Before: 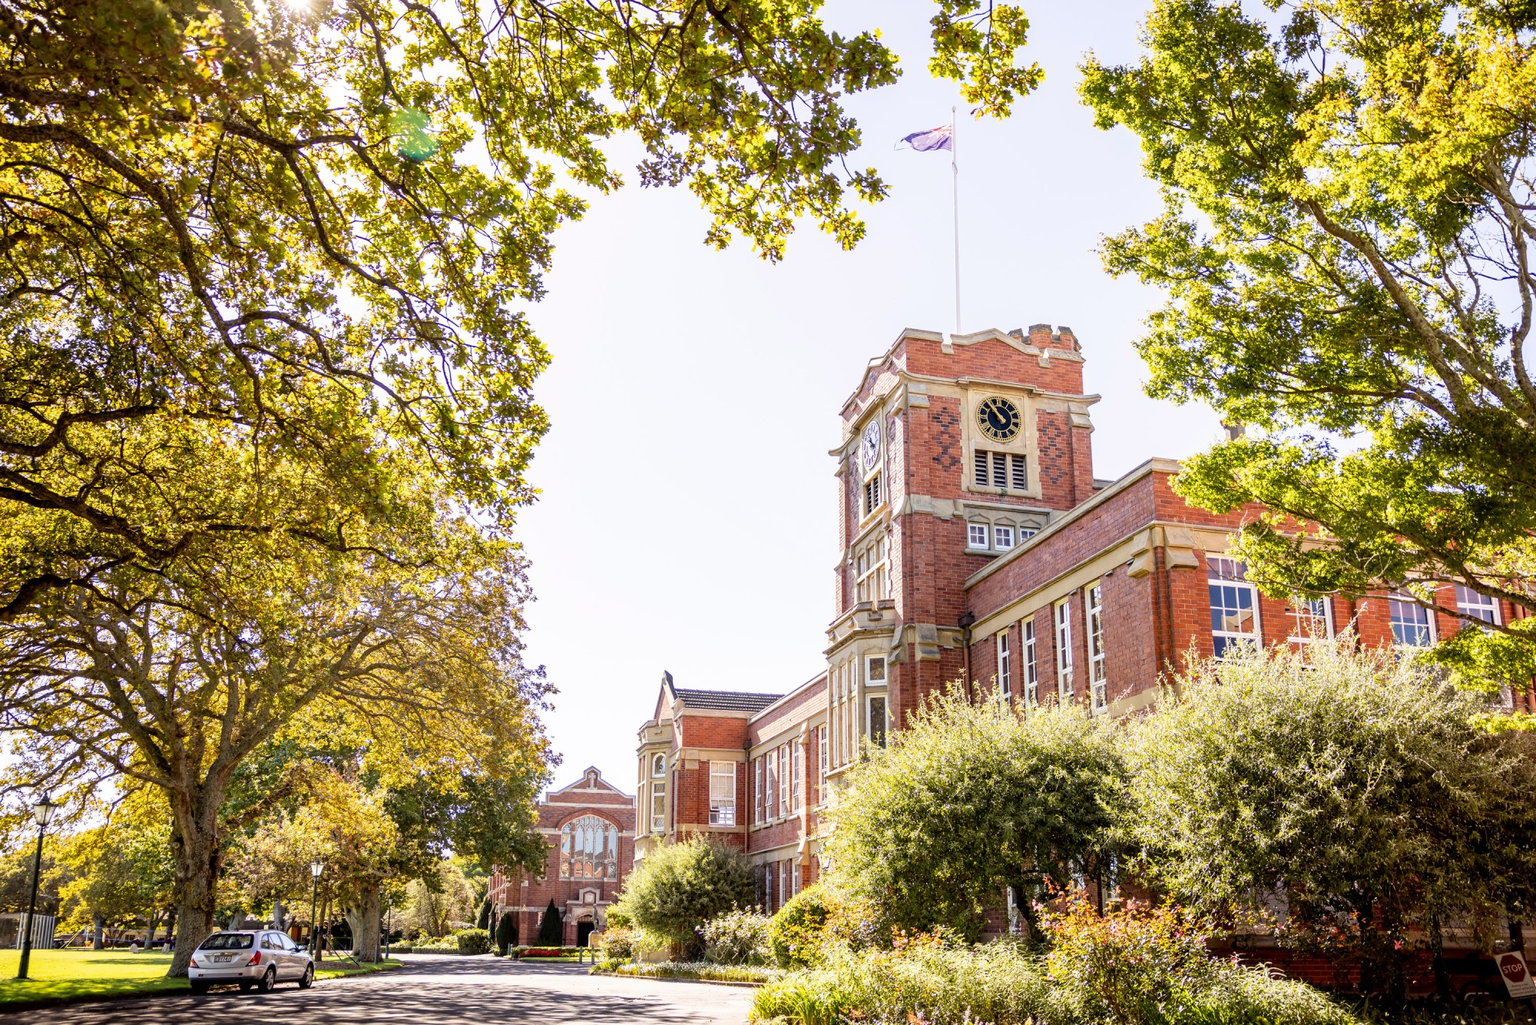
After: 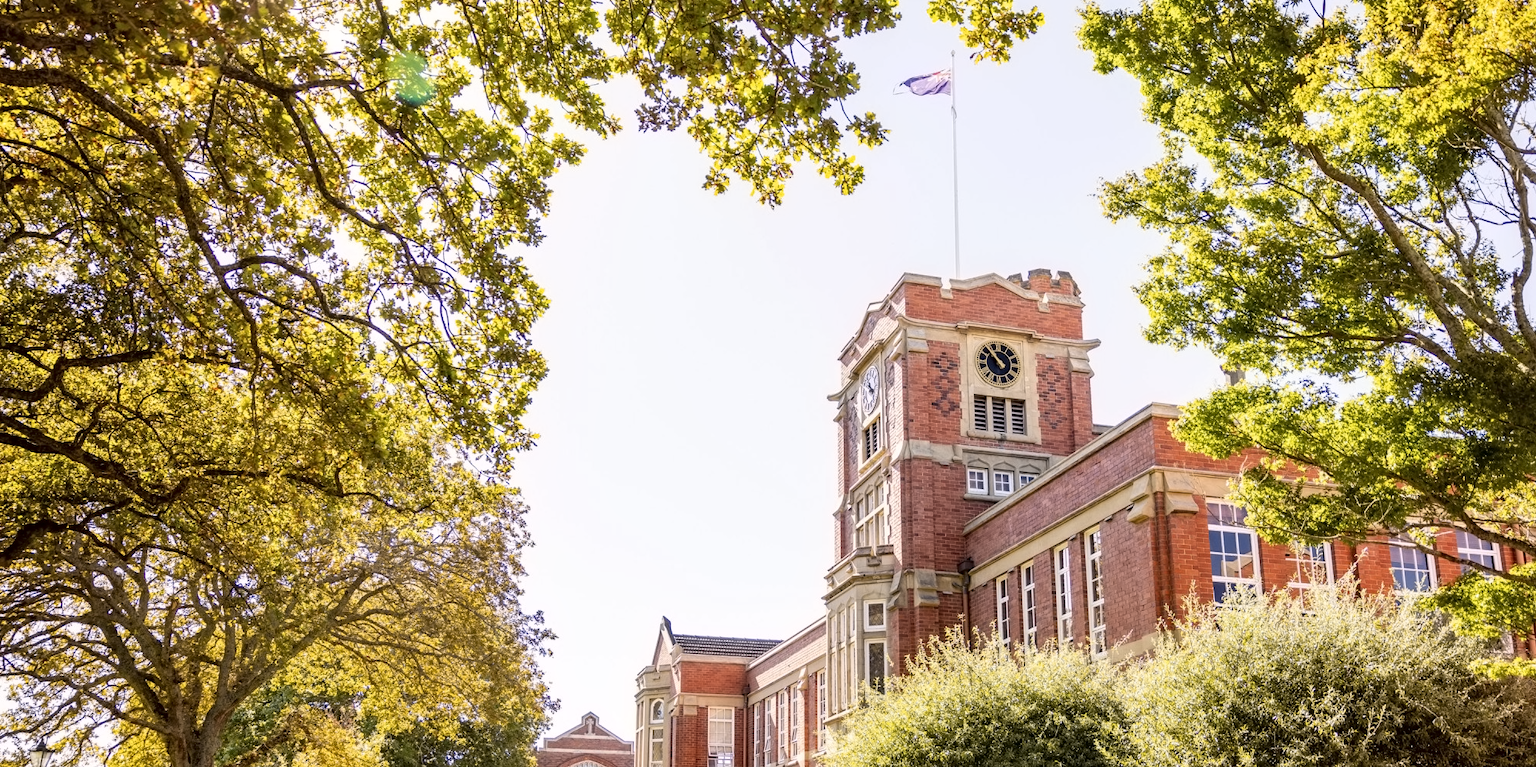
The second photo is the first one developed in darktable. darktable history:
contrast equalizer: octaves 7, y [[0.5 ×6], [0.5 ×6], [0.5 ×6], [0 ×6], [0, 0.039, 0.251, 0.29, 0.293, 0.292]]
crop: left 0.257%, top 5.485%, bottom 19.836%
